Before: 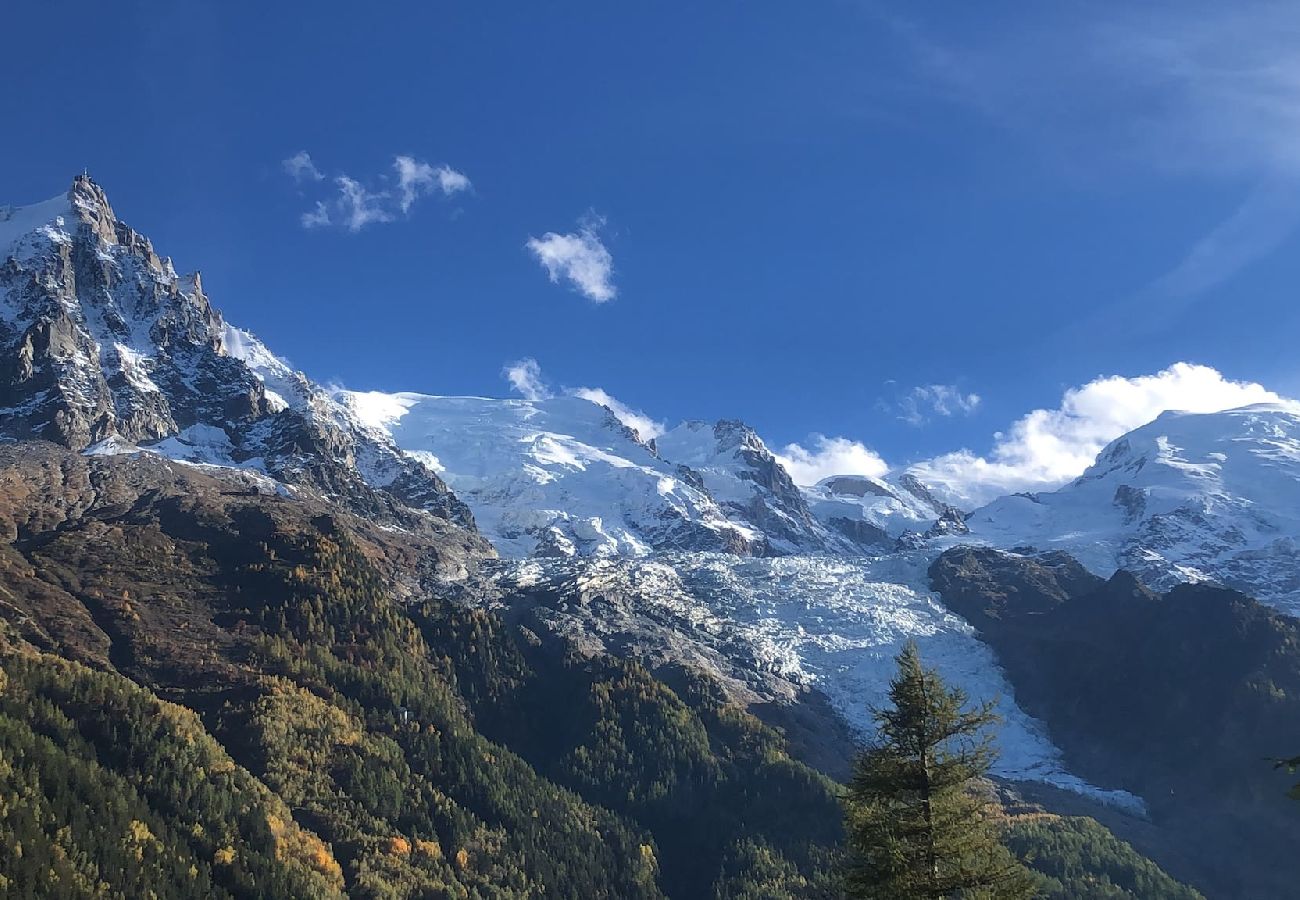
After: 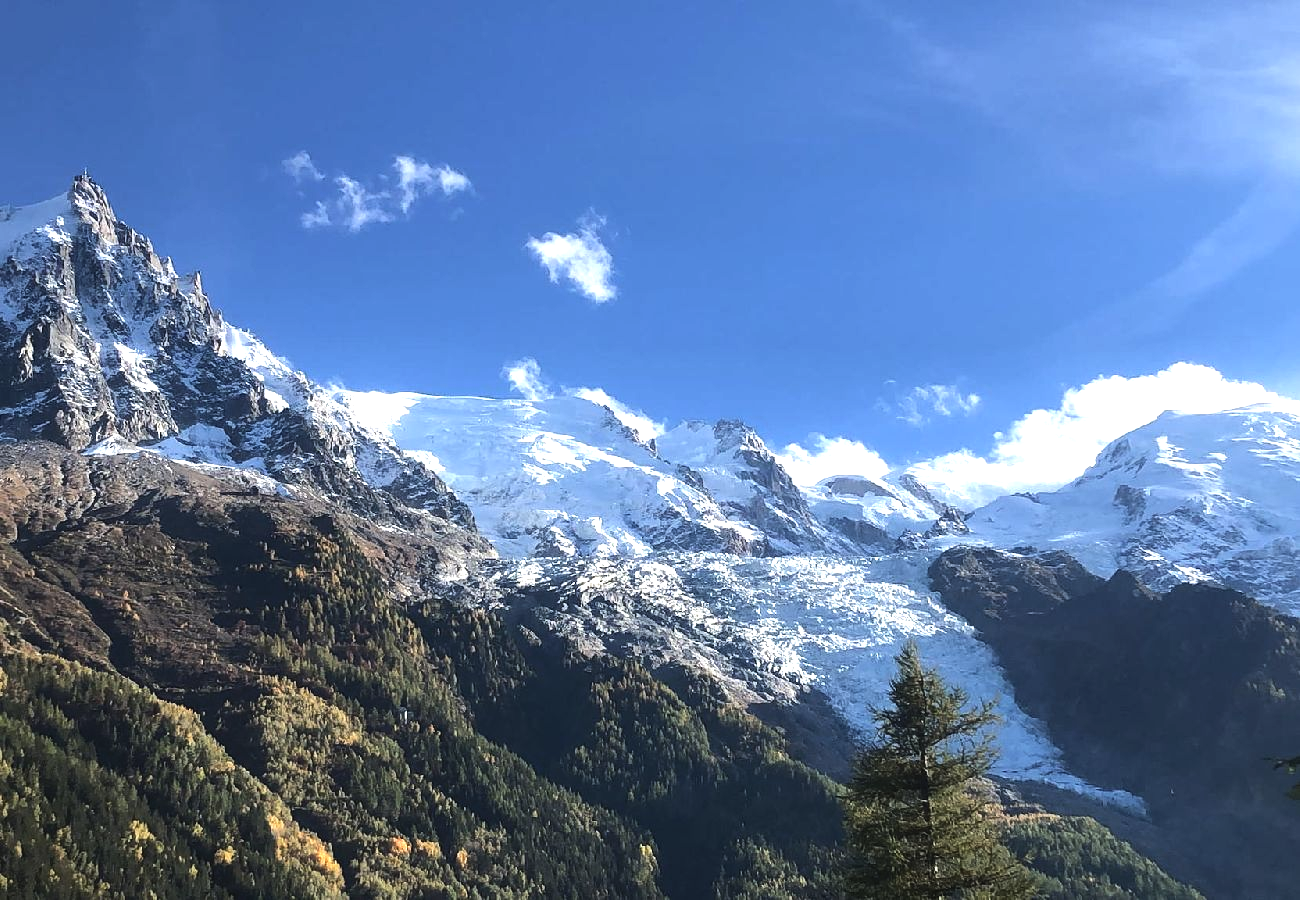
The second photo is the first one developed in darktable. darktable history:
exposure: black level correction 0.001, exposure 0.5 EV, compensate exposure bias true, compensate highlight preservation false
tone equalizer: -8 EV -0.75 EV, -7 EV -0.7 EV, -6 EV -0.6 EV, -5 EV -0.4 EV, -3 EV 0.4 EV, -2 EV 0.6 EV, -1 EV 0.7 EV, +0 EV 0.75 EV, edges refinement/feathering 500, mask exposure compensation -1.57 EV, preserve details no
contrast brightness saturation: contrast -0.08, brightness -0.04, saturation -0.11
